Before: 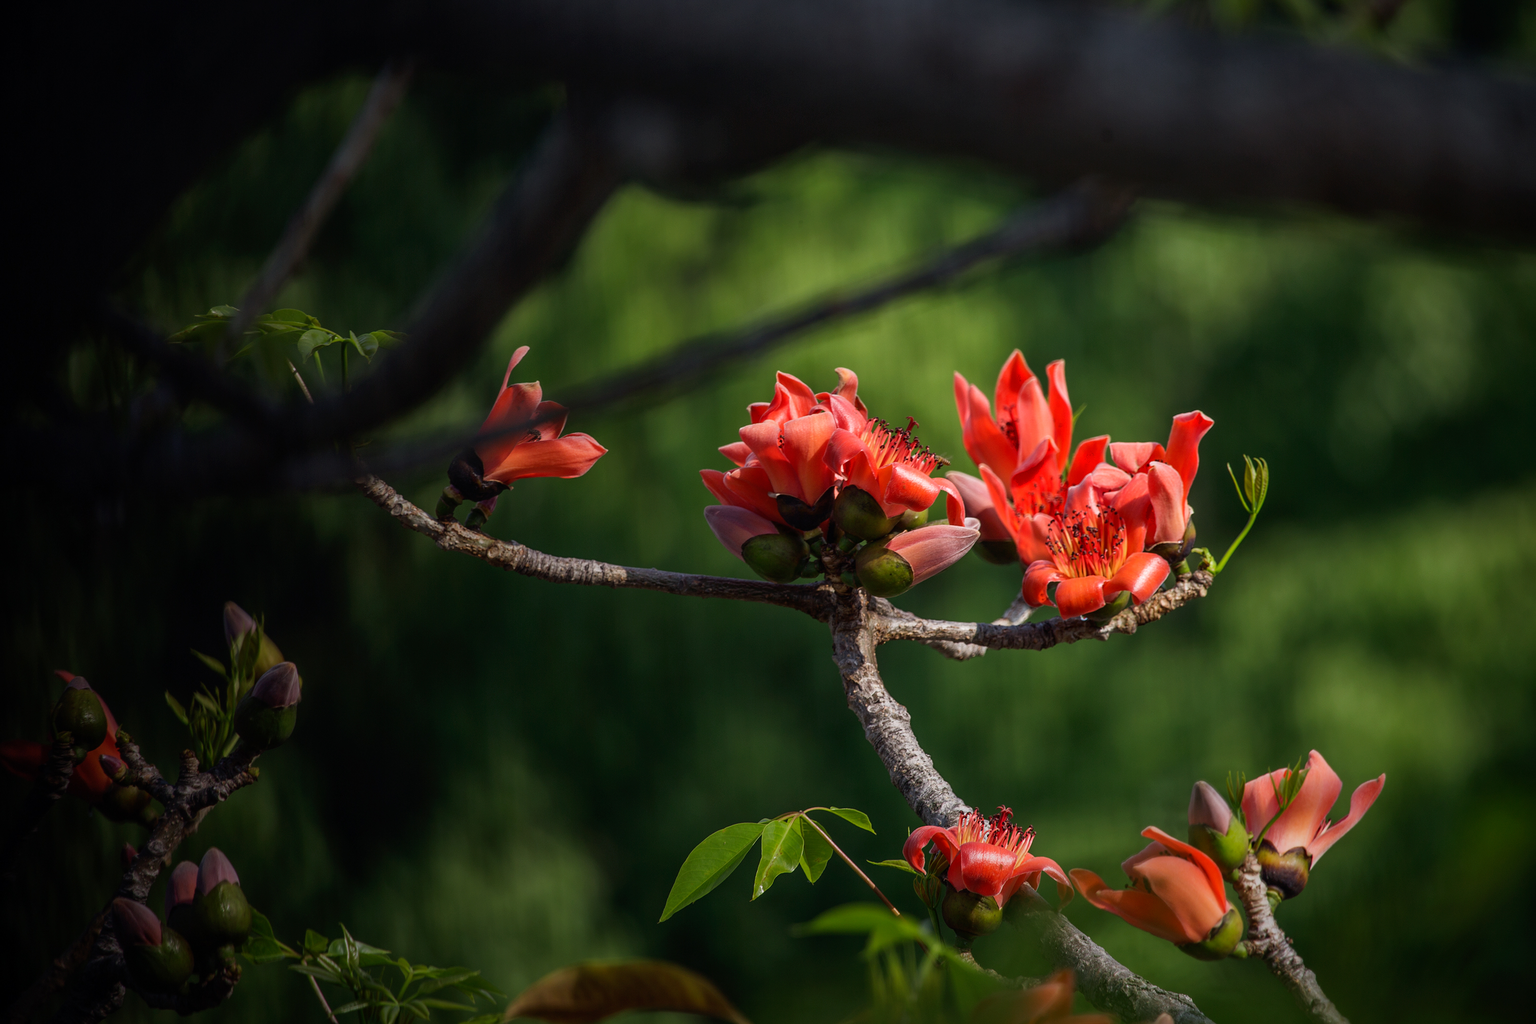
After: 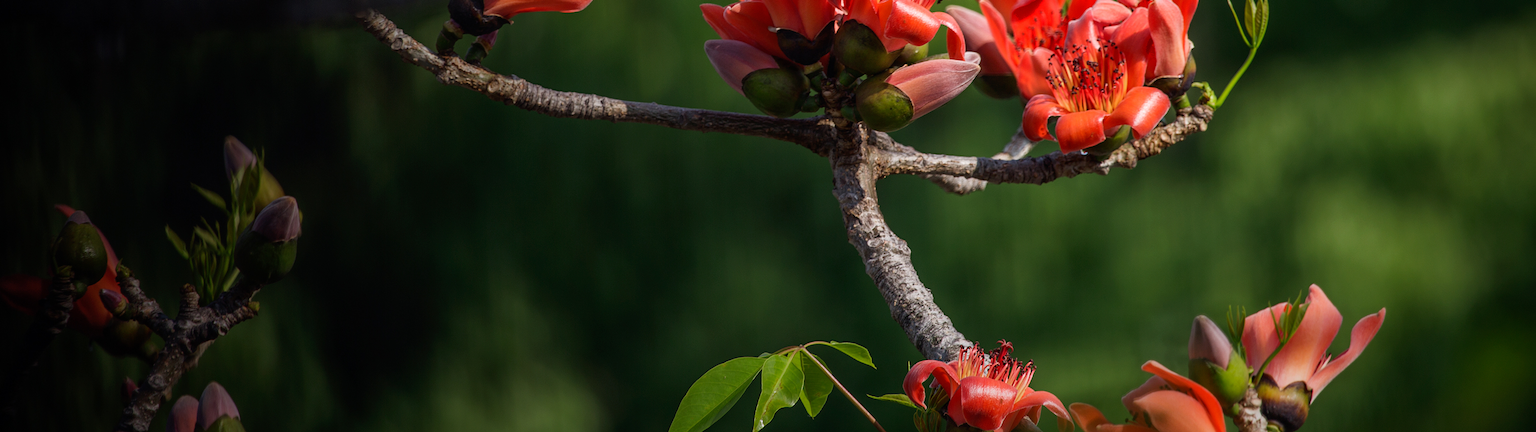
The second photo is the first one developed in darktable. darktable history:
crop: top 45.522%, bottom 12.263%
